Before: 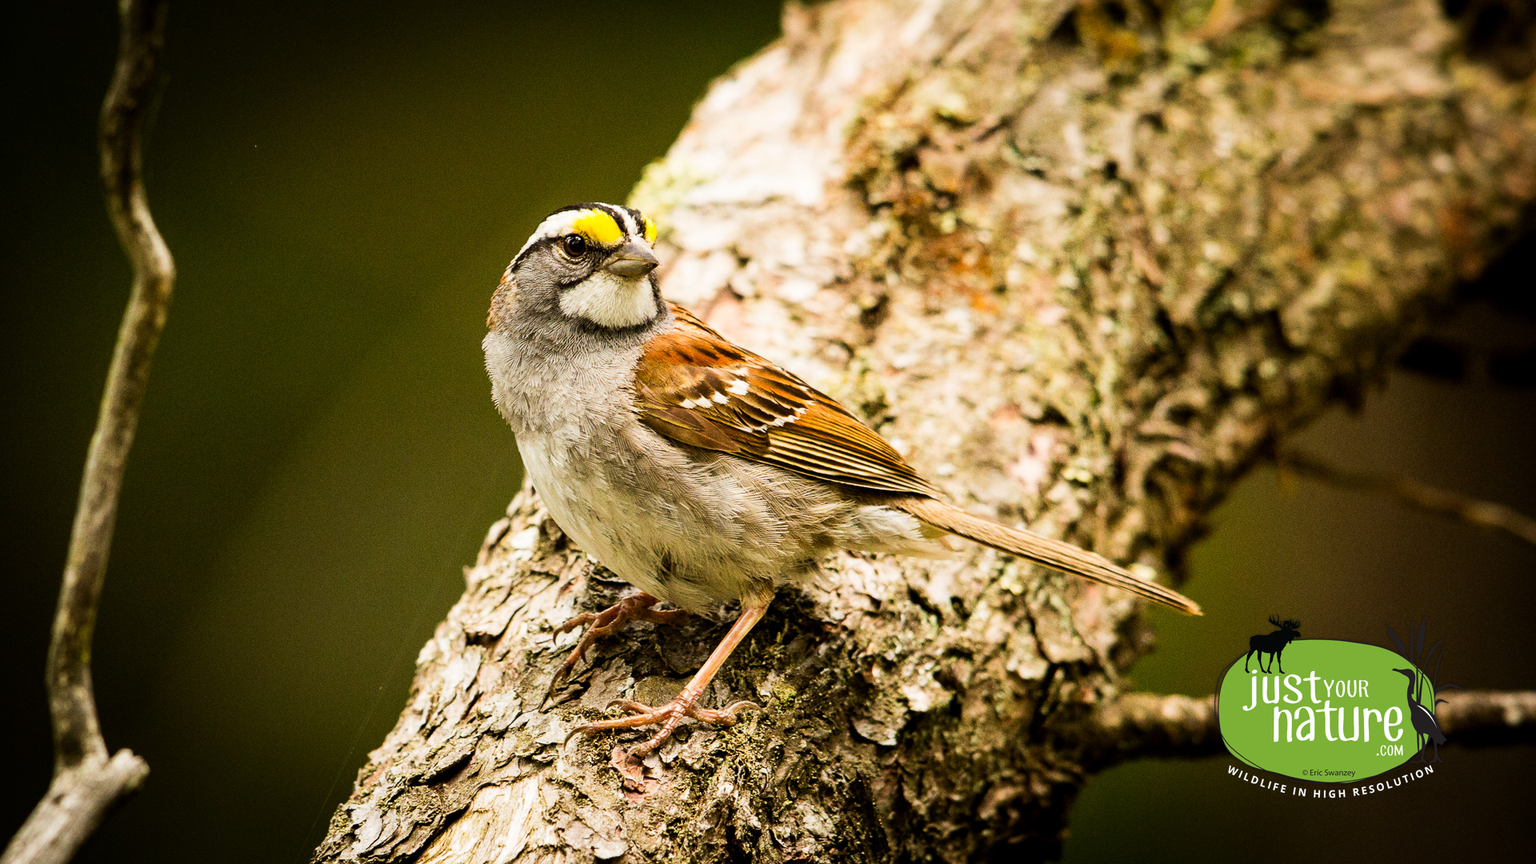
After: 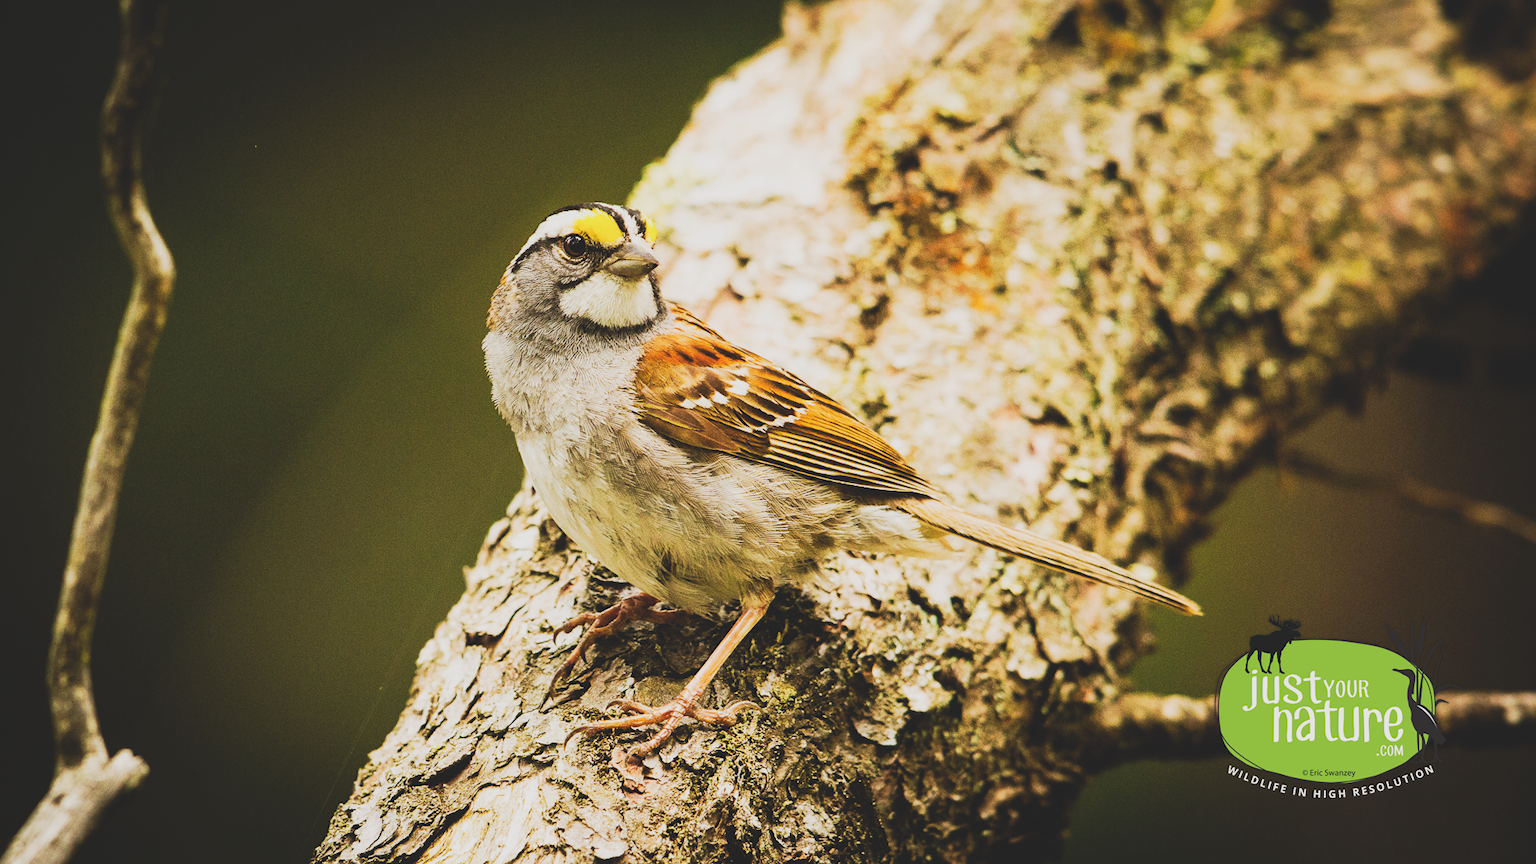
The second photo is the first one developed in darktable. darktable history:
exposure: black level correction -0.035, exposure -0.498 EV, compensate highlight preservation false
tone curve: curves: ch0 [(0, 0) (0.037, 0.011) (0.135, 0.093) (0.266, 0.281) (0.461, 0.555) (0.581, 0.716) (0.675, 0.793) (0.767, 0.849) (0.91, 0.924) (1, 0.979)]; ch1 [(0, 0) (0.292, 0.278) (0.431, 0.418) (0.493, 0.479) (0.506, 0.5) (0.532, 0.537) (0.562, 0.581) (0.641, 0.663) (0.754, 0.76) (1, 1)]; ch2 [(0, 0) (0.294, 0.3) (0.361, 0.372) (0.429, 0.445) (0.478, 0.486) (0.502, 0.498) (0.518, 0.522) (0.531, 0.549) (0.561, 0.59) (0.64, 0.655) (0.693, 0.706) (0.845, 0.833) (1, 0.951)], preserve colors none
